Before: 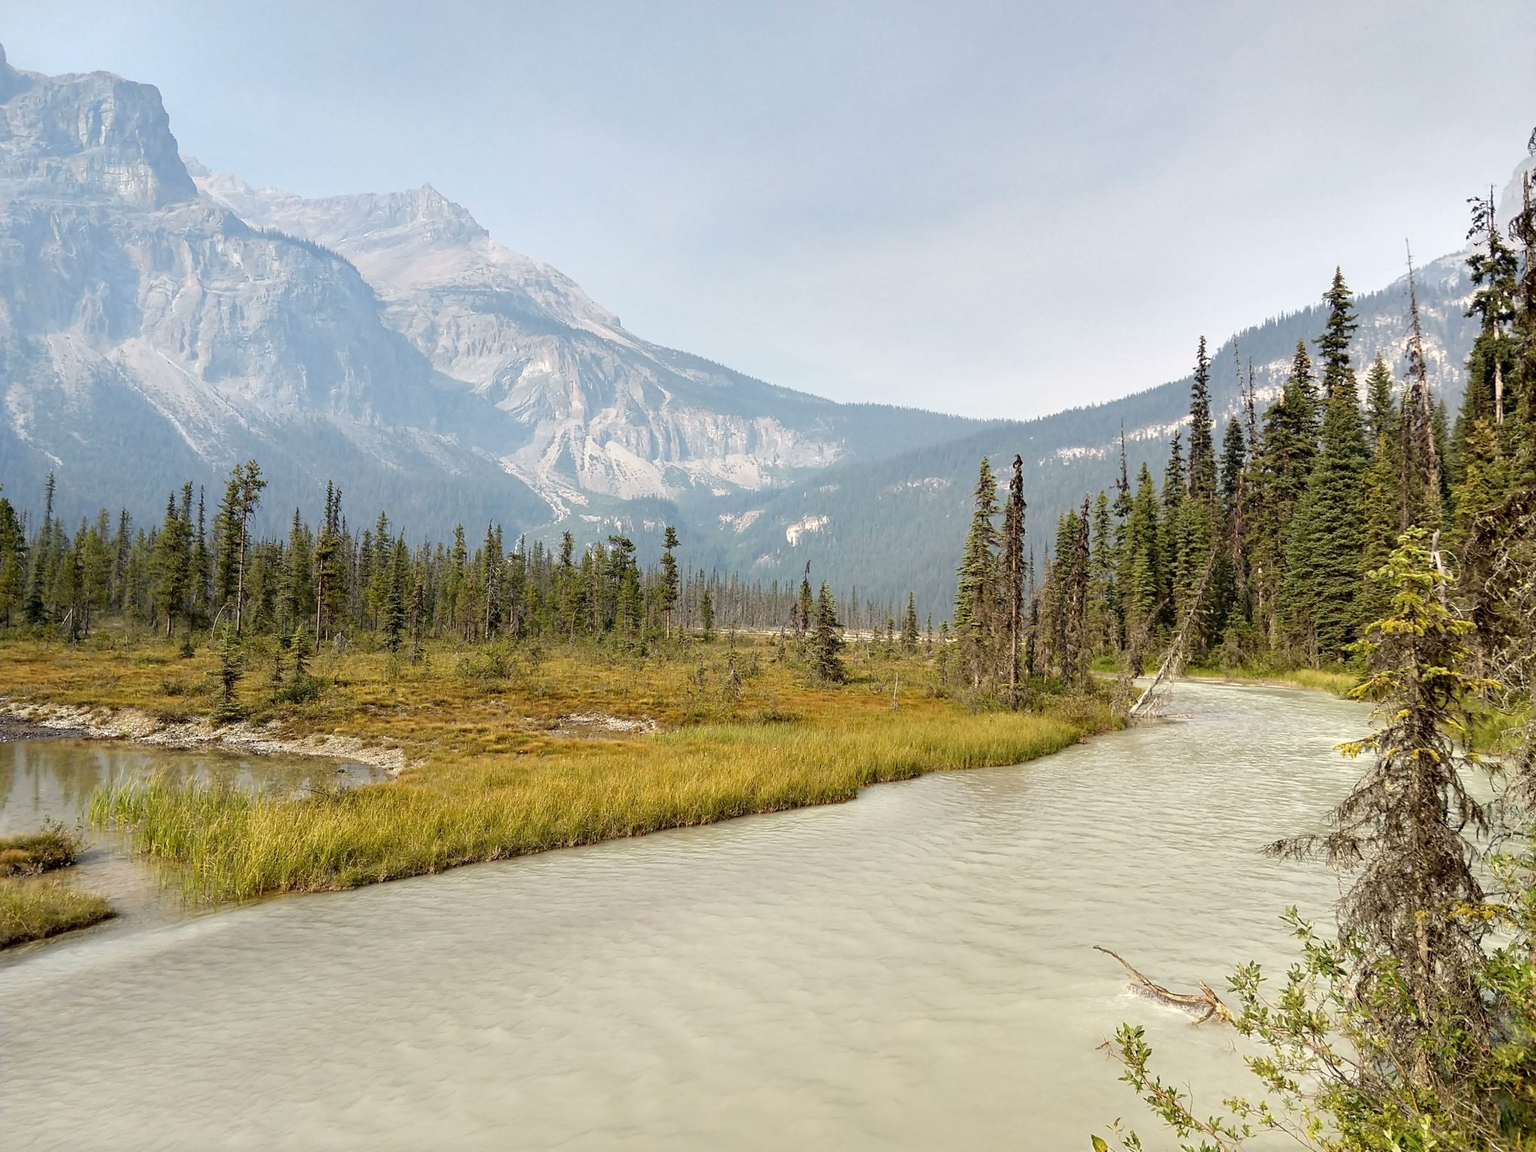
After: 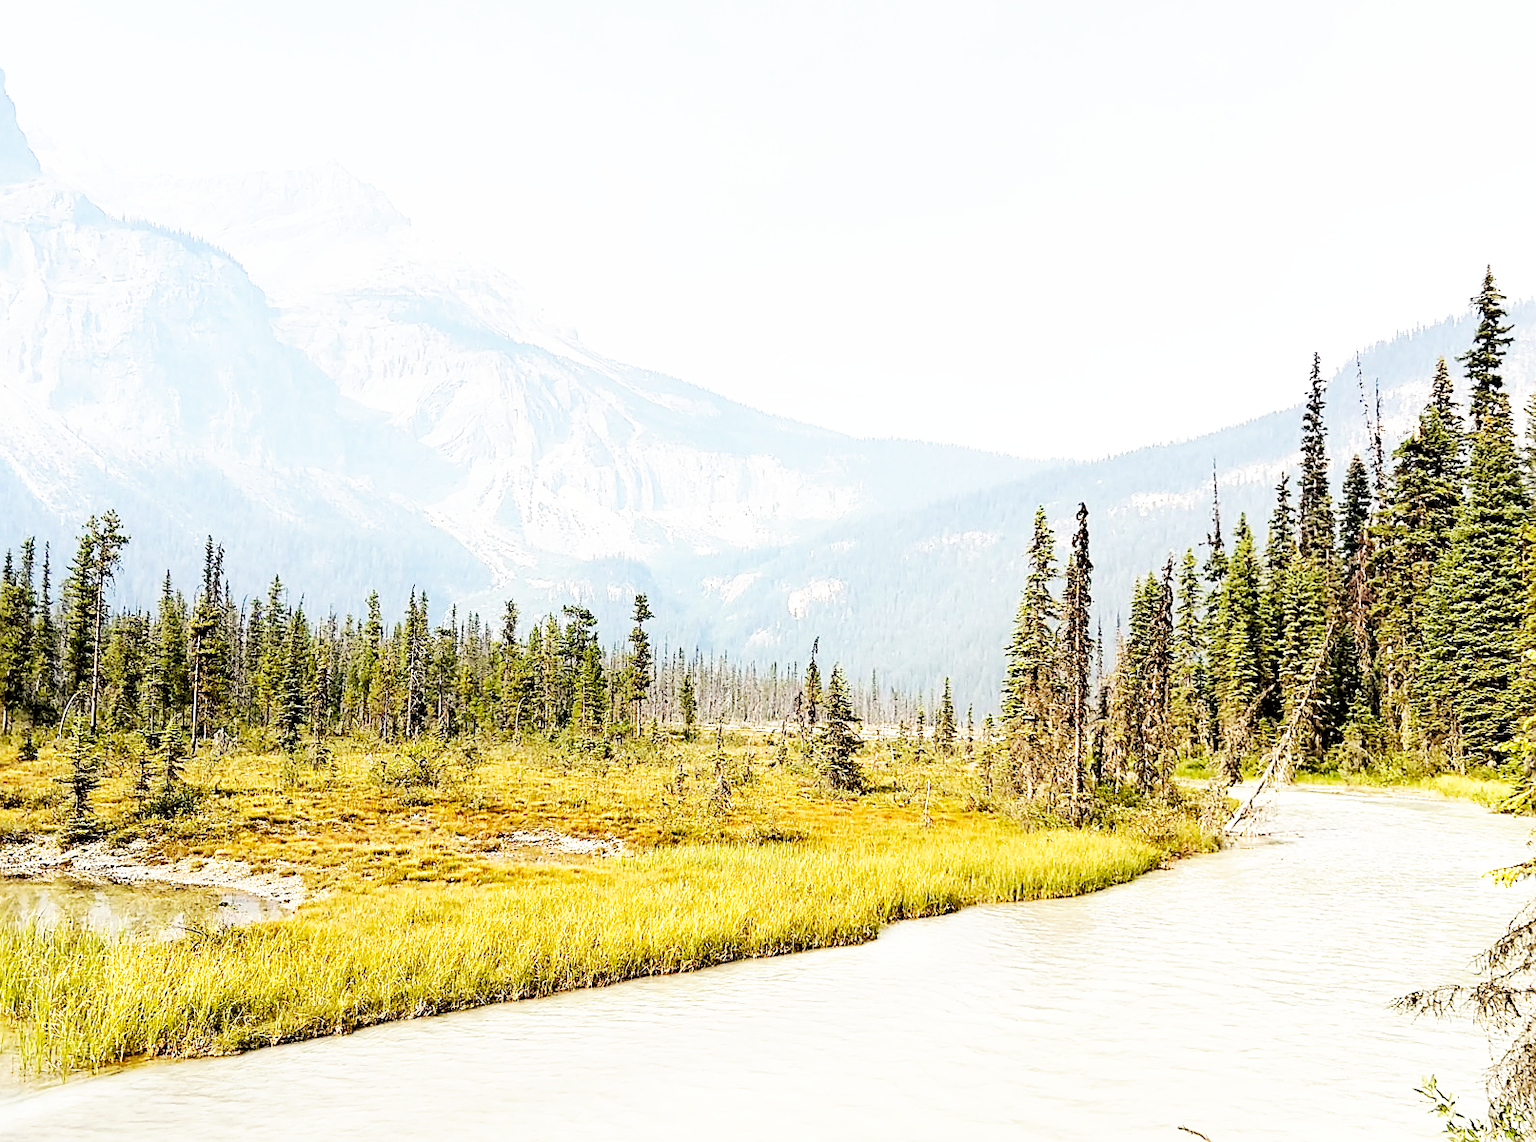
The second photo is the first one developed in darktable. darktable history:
rgb levels: levels [[0.01, 0.419, 0.839], [0, 0.5, 1], [0, 0.5, 1]]
exposure: exposure 0.014 EV, compensate highlight preservation false
sharpen: on, module defaults
base curve: curves: ch0 [(0, 0) (0.007, 0.004) (0.027, 0.03) (0.046, 0.07) (0.207, 0.54) (0.442, 0.872) (0.673, 0.972) (1, 1)], preserve colors none
crop and rotate: left 10.77%, top 5.1%, right 10.41%, bottom 16.76%
